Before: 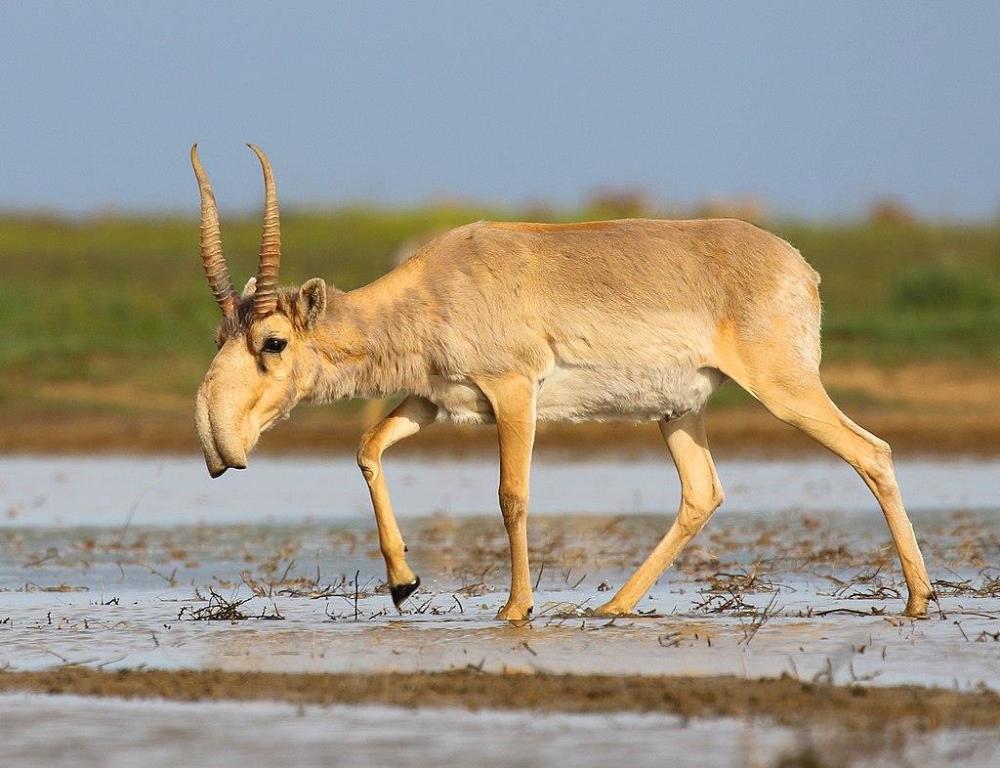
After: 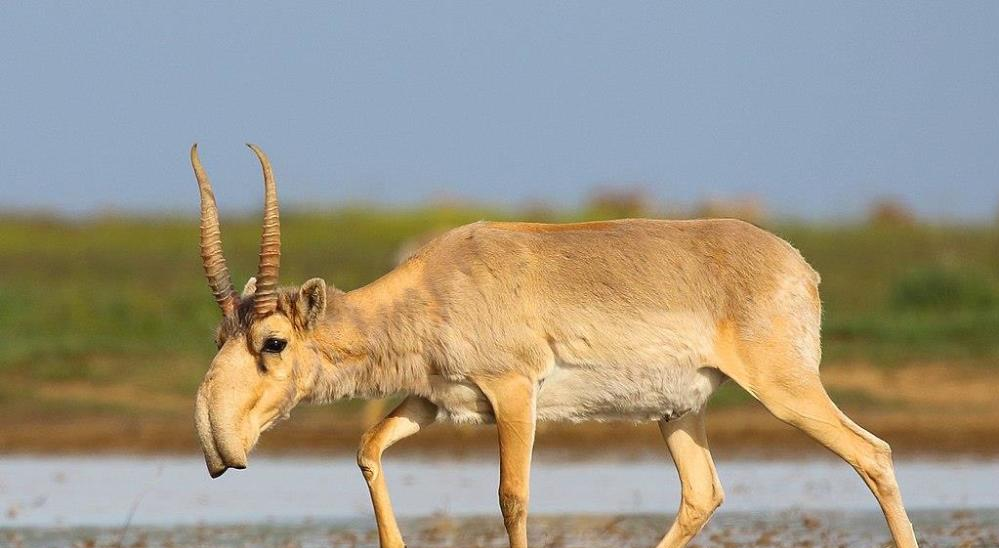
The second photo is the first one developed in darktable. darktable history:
crop: right 0%, bottom 28.582%
